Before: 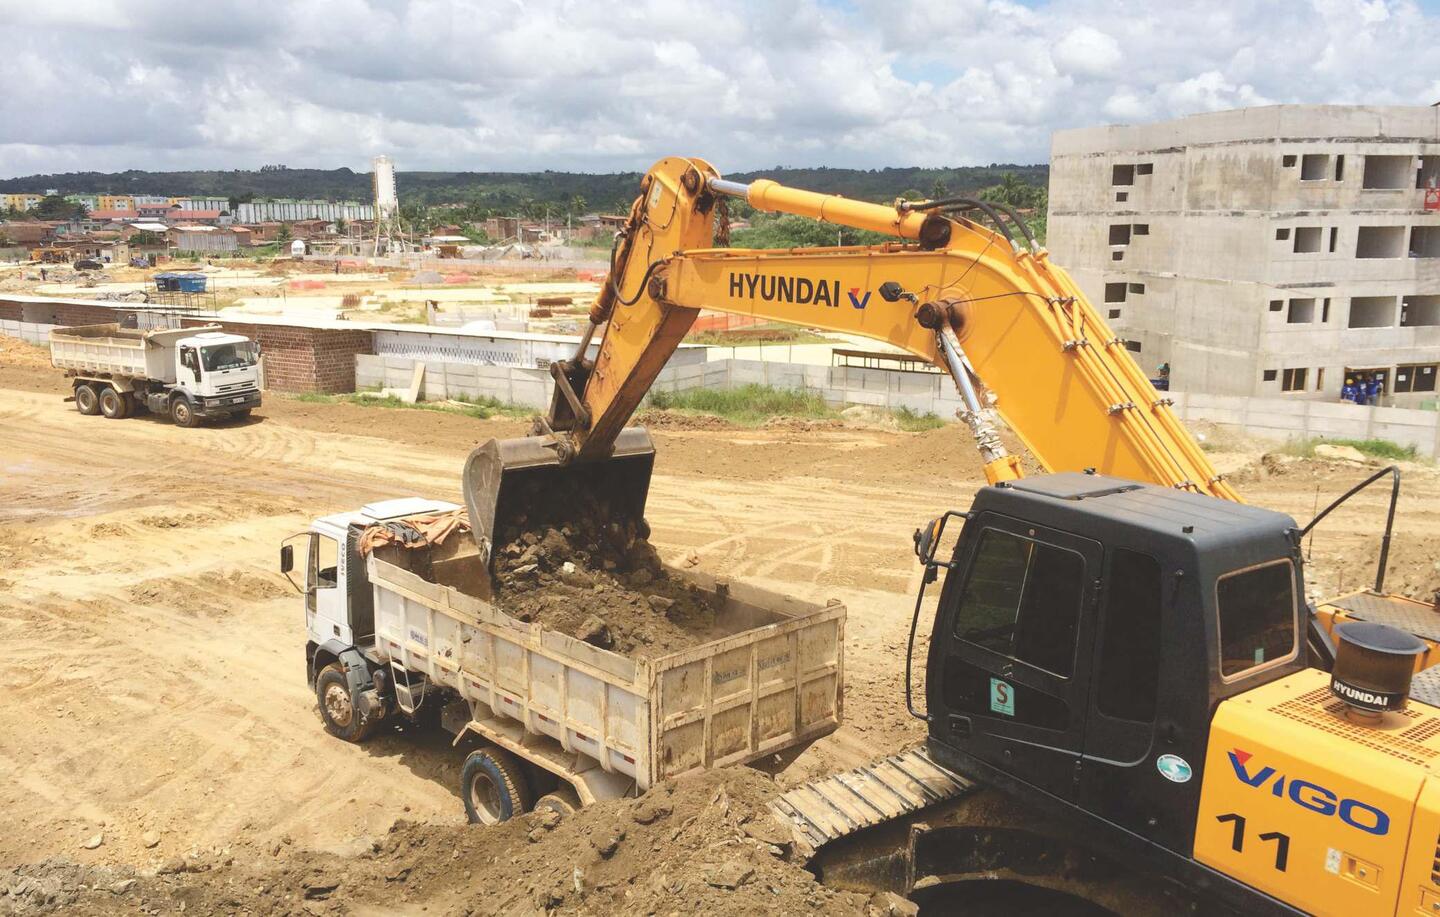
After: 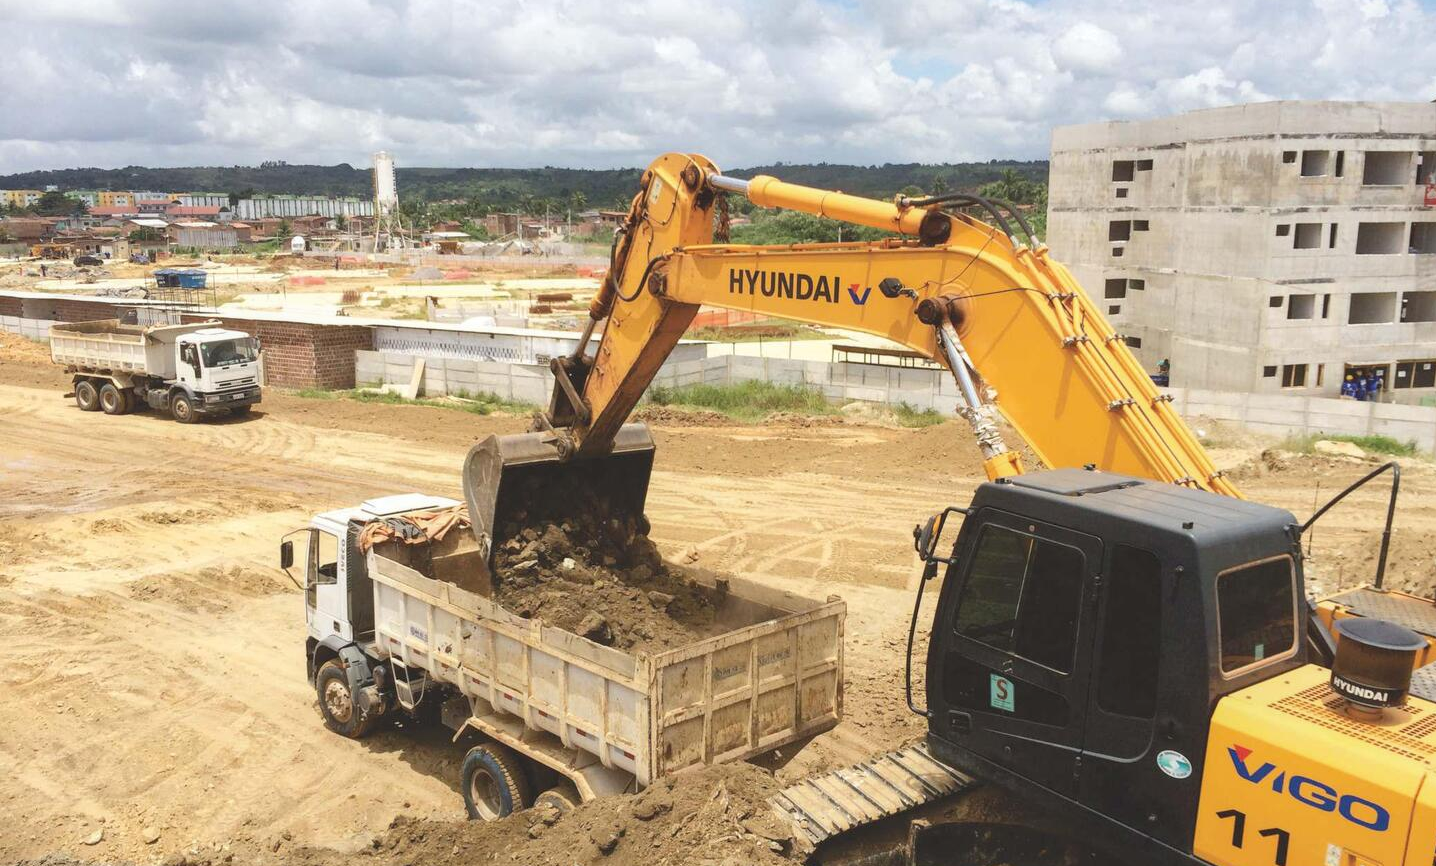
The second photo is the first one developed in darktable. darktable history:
local contrast: highlights 61%, shadows 106%, detail 107%, midtone range 0.529
crop: top 0.448%, right 0.264%, bottom 5.045%
